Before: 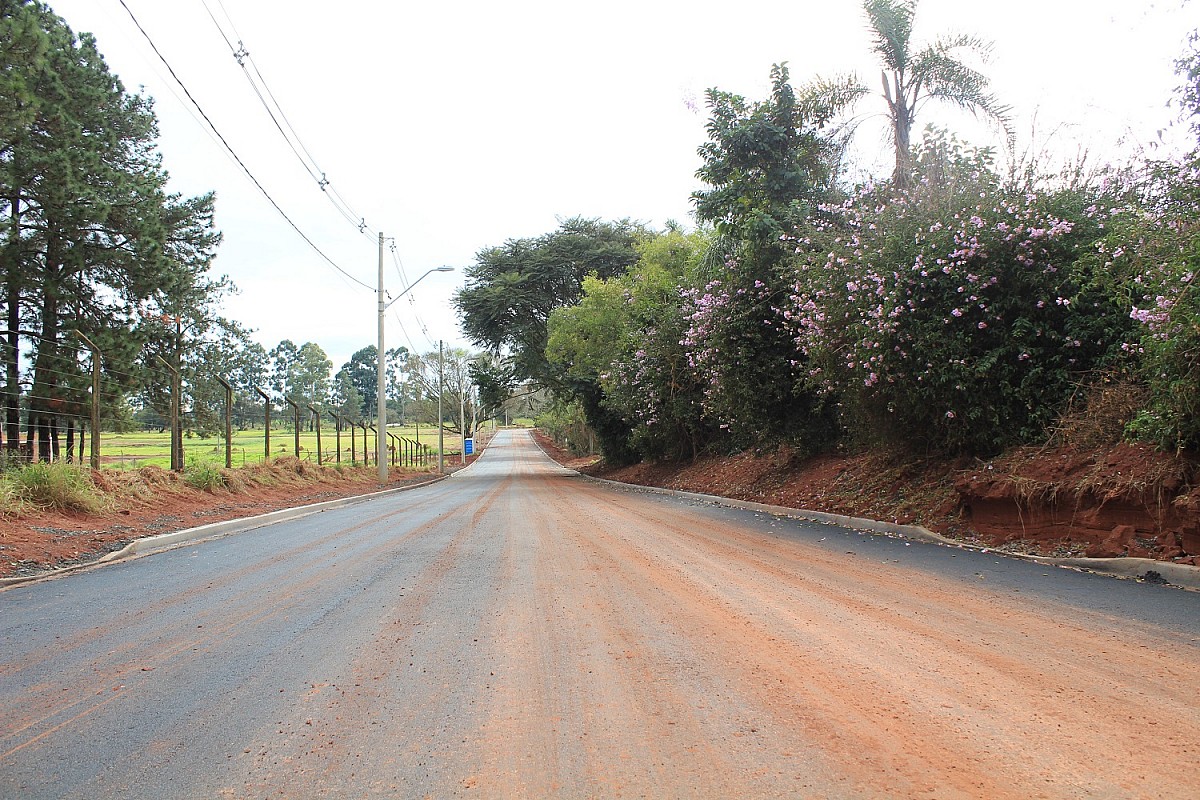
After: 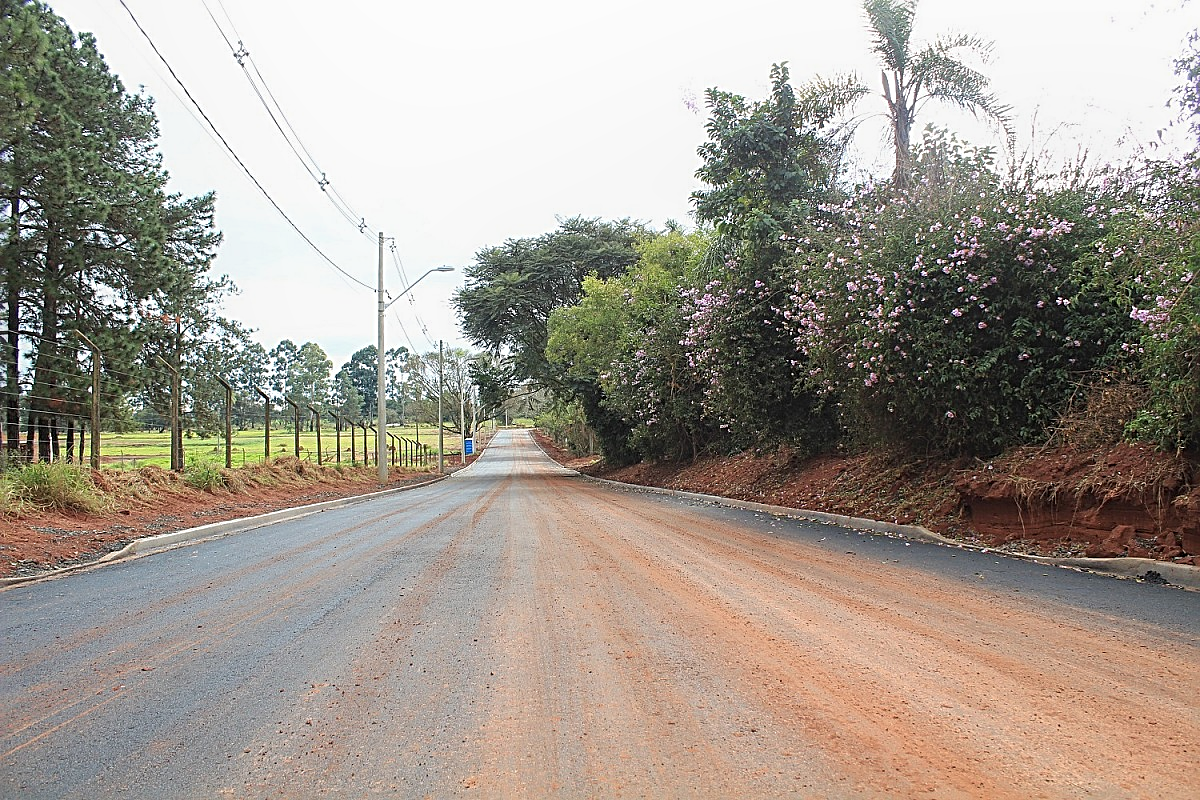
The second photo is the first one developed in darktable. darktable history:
local contrast: detail 110%
sharpen: radius 3.111
